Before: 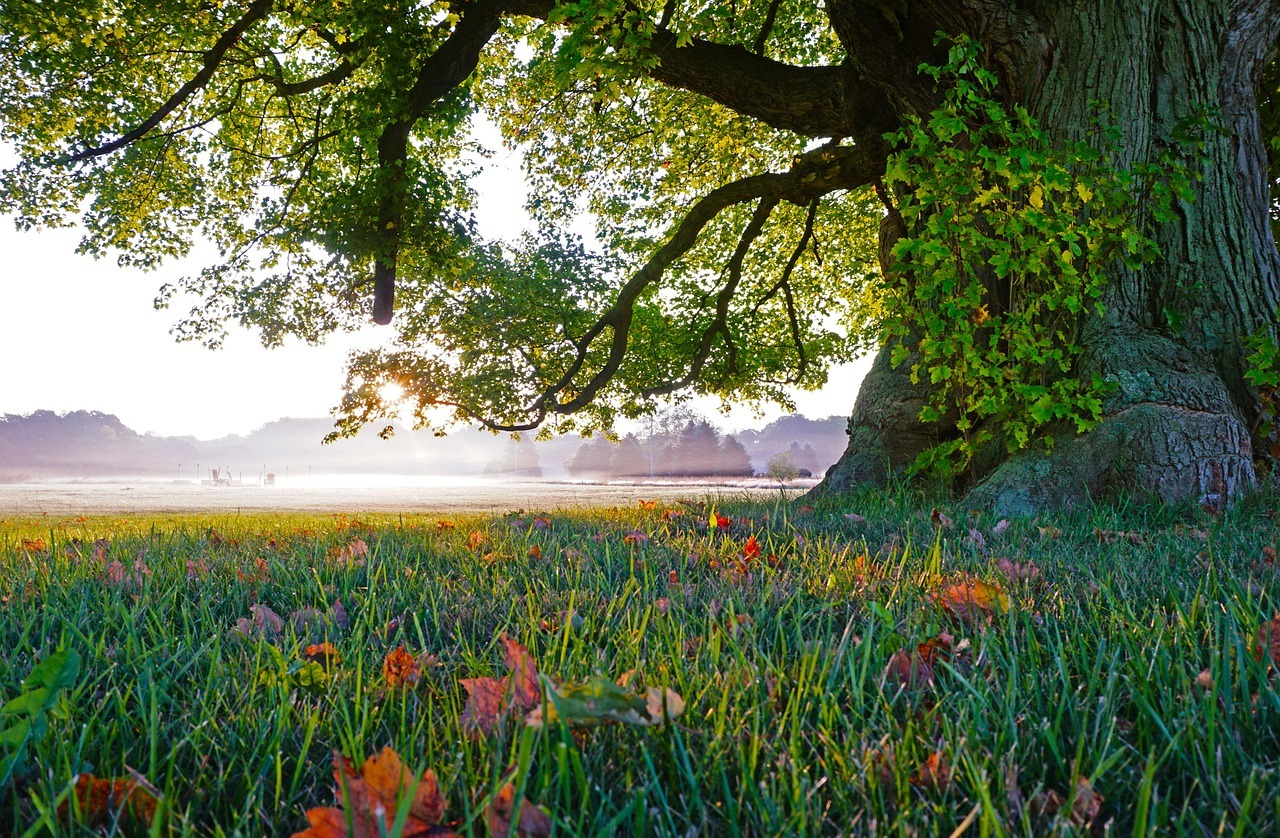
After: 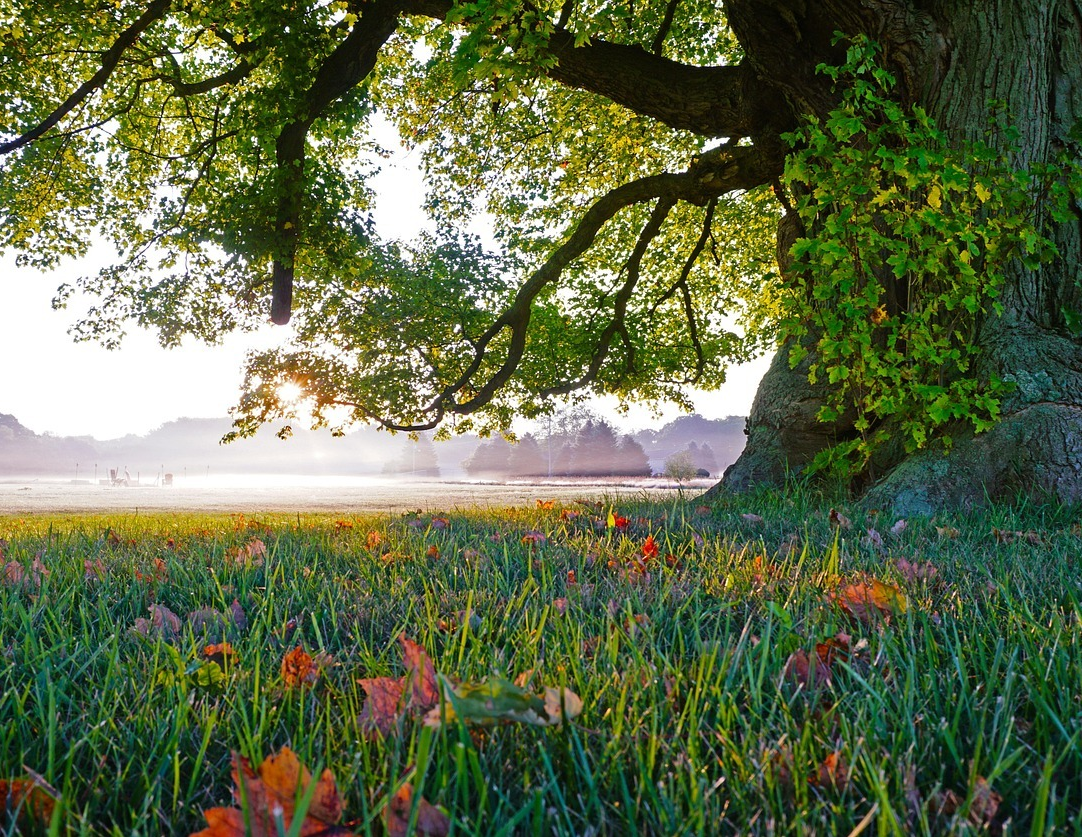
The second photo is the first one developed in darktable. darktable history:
crop: left 8.009%, right 7.447%
